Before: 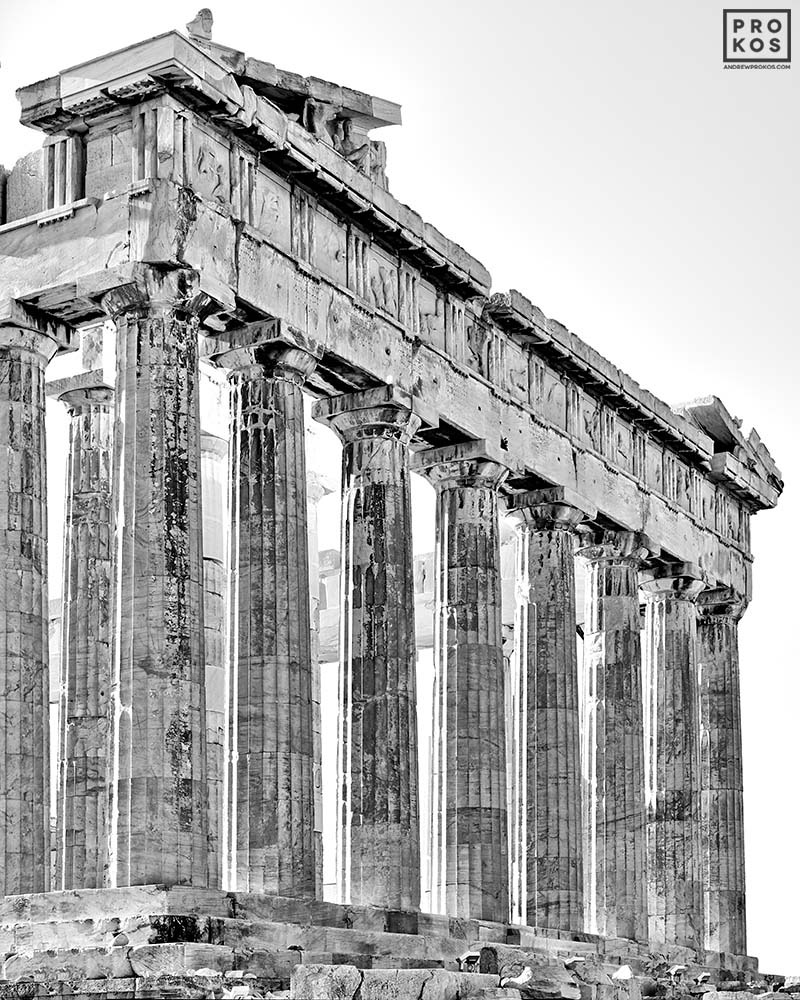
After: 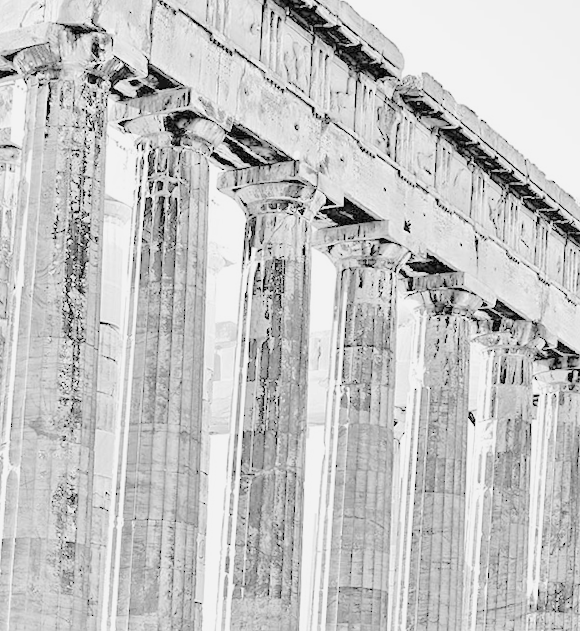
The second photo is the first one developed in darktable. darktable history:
tone curve: curves: ch0 [(0, 0.013) (0.175, 0.11) (0.337, 0.304) (0.498, 0.485) (0.78, 0.742) (0.993, 0.954)]; ch1 [(0, 0) (0.294, 0.184) (0.359, 0.34) (0.362, 0.35) (0.43, 0.41) (0.469, 0.463) (0.495, 0.502) (0.54, 0.563) (0.612, 0.641) (1, 1)]; ch2 [(0, 0) (0.44, 0.437) (0.495, 0.502) (0.524, 0.534) (0.557, 0.56) (0.634, 0.654) (0.728, 0.722) (1, 1)], preserve colors none
crop and rotate: angle -3.39°, left 9.796%, top 20.5%, right 12.349%, bottom 11.817%
contrast brightness saturation: brightness 0.991
tone equalizer: edges refinement/feathering 500, mask exposure compensation -1.57 EV, preserve details no
